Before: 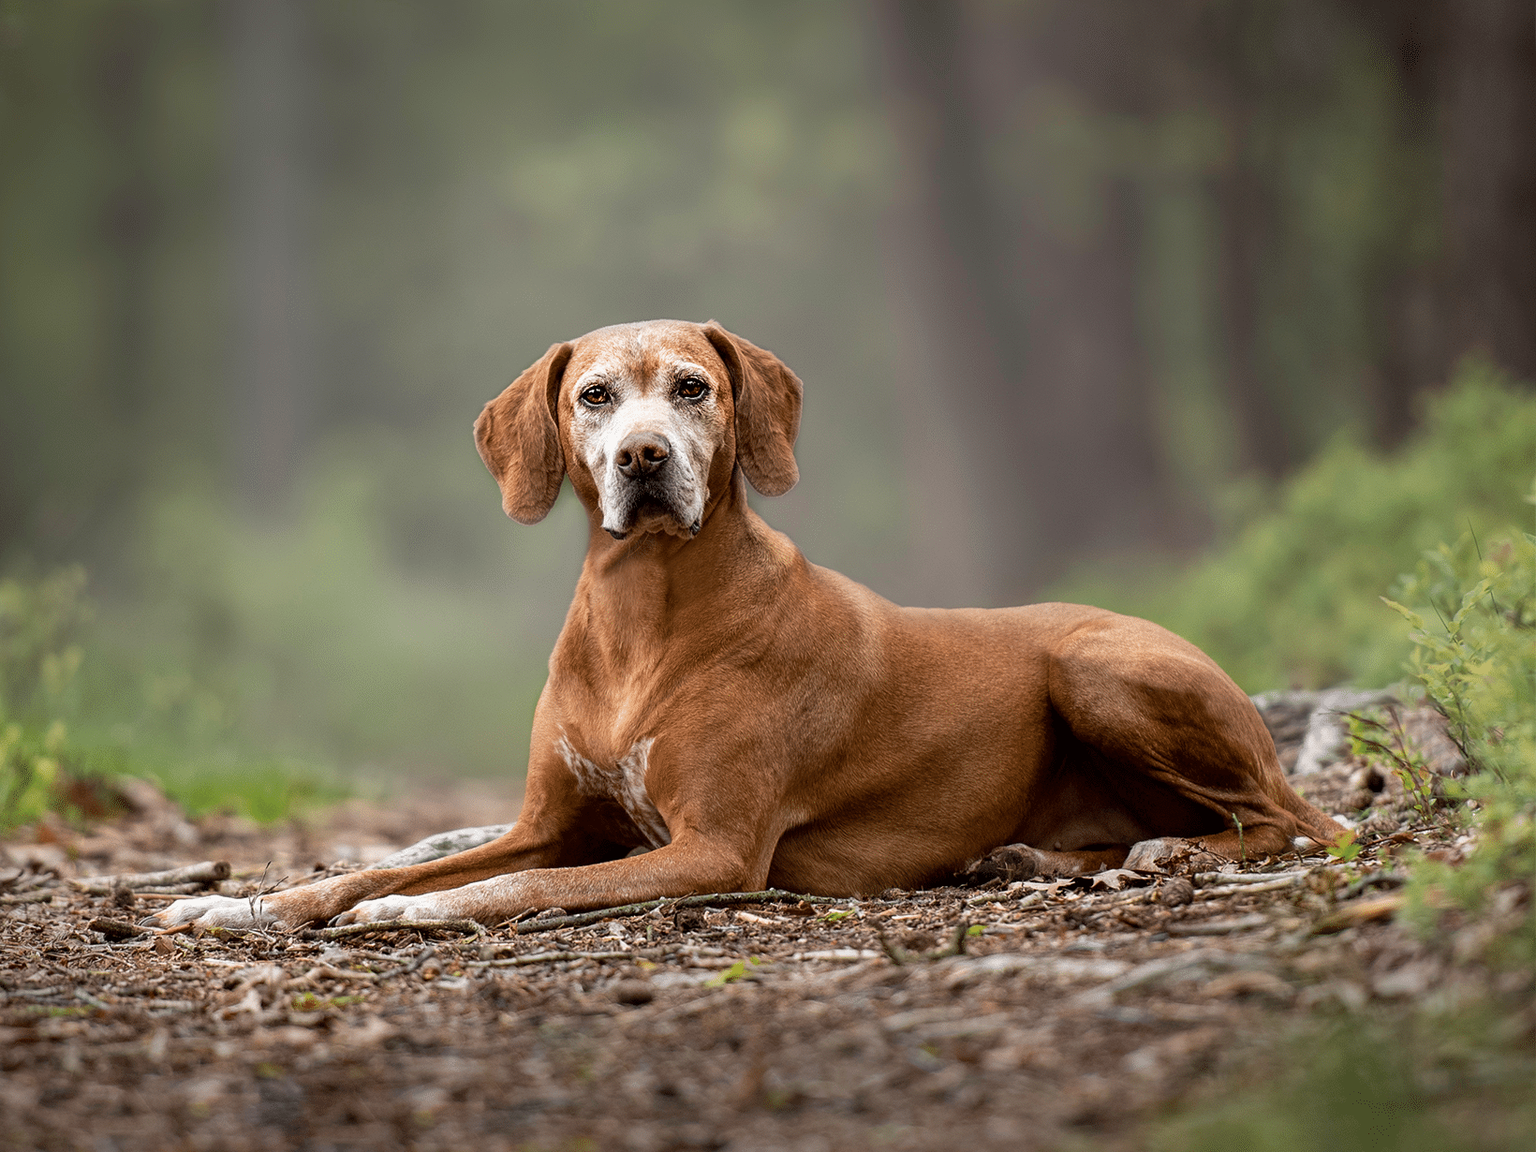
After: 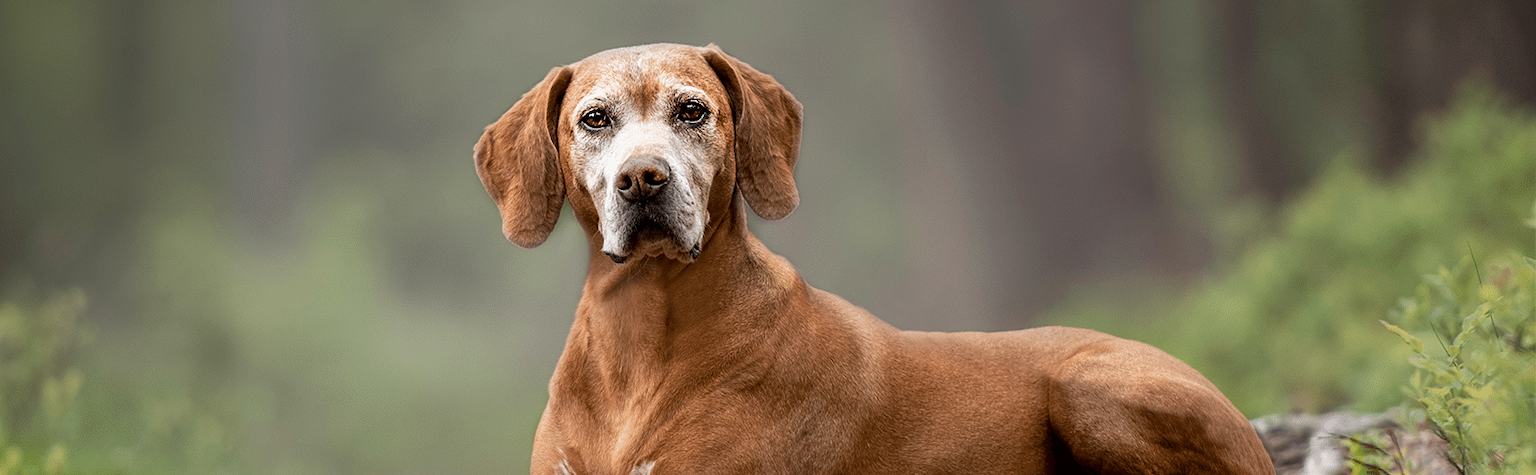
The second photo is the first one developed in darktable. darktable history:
crop and rotate: top 24.025%, bottom 34.64%
